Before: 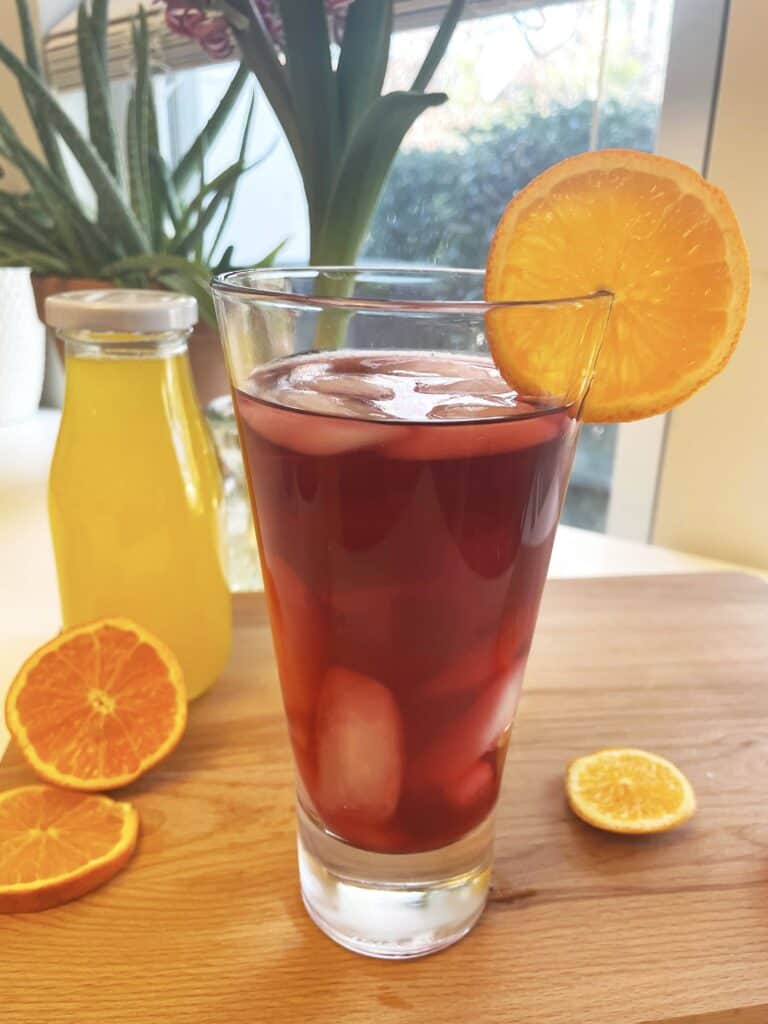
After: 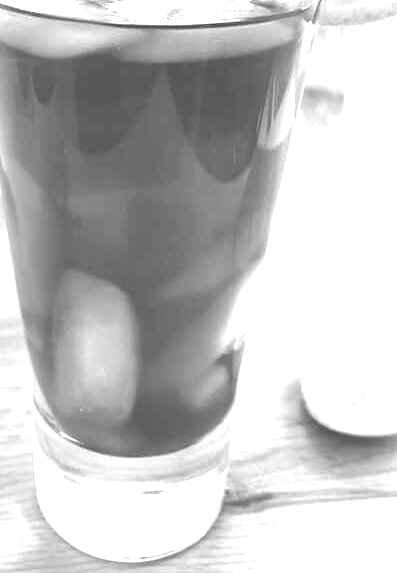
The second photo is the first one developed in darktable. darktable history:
exposure: black level correction 0.001, exposure 1.822 EV, compensate exposure bias true, compensate highlight preservation false
crop: left 34.479%, top 38.822%, right 13.718%, bottom 5.172%
monochrome: a 16.06, b 15.48, size 1
local contrast: mode bilateral grid, contrast 25, coarseness 50, detail 123%, midtone range 0.2
